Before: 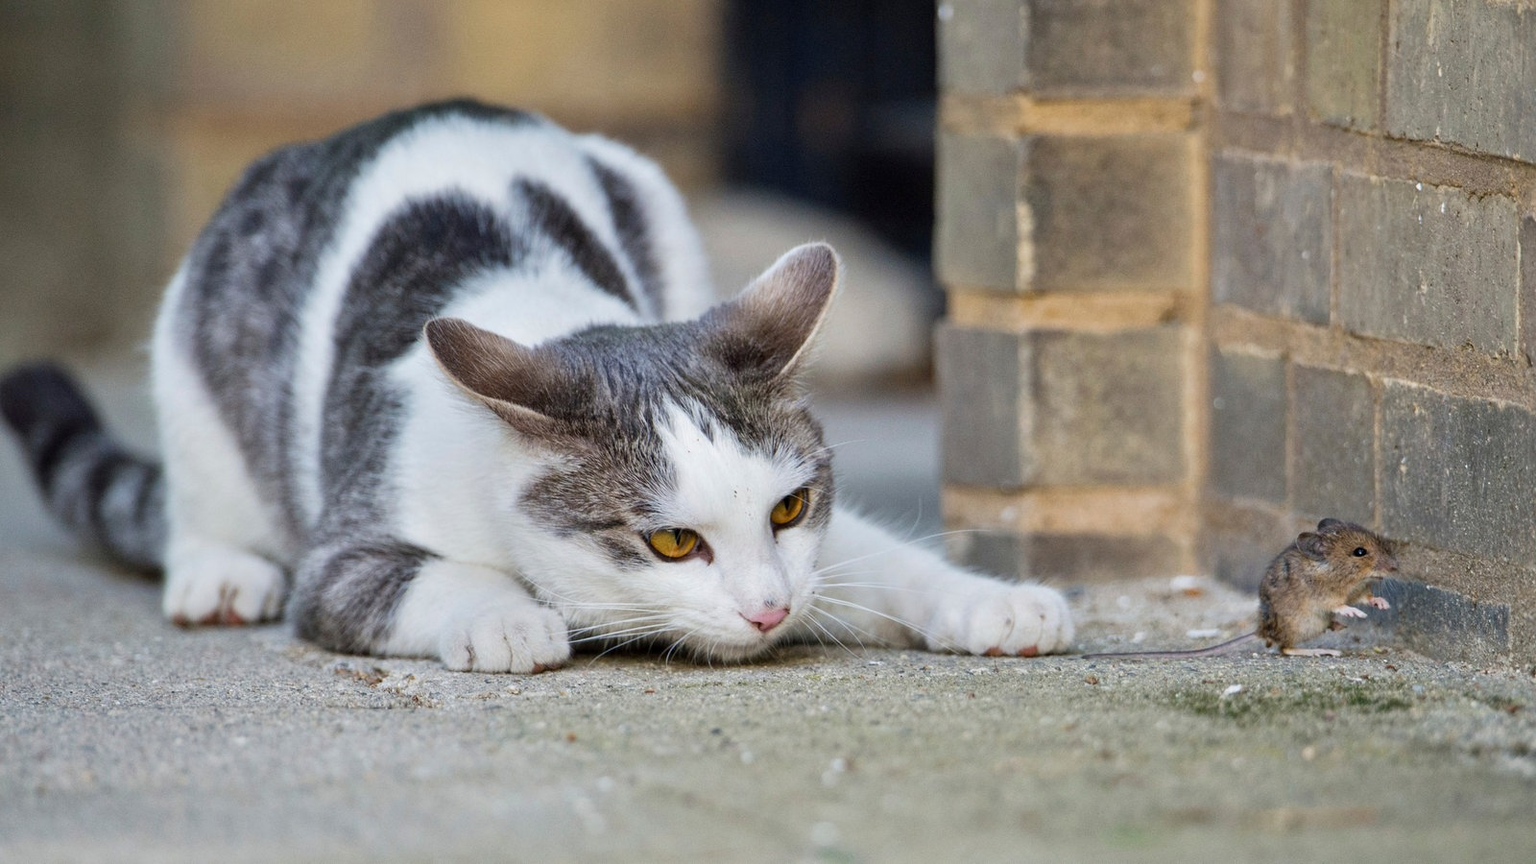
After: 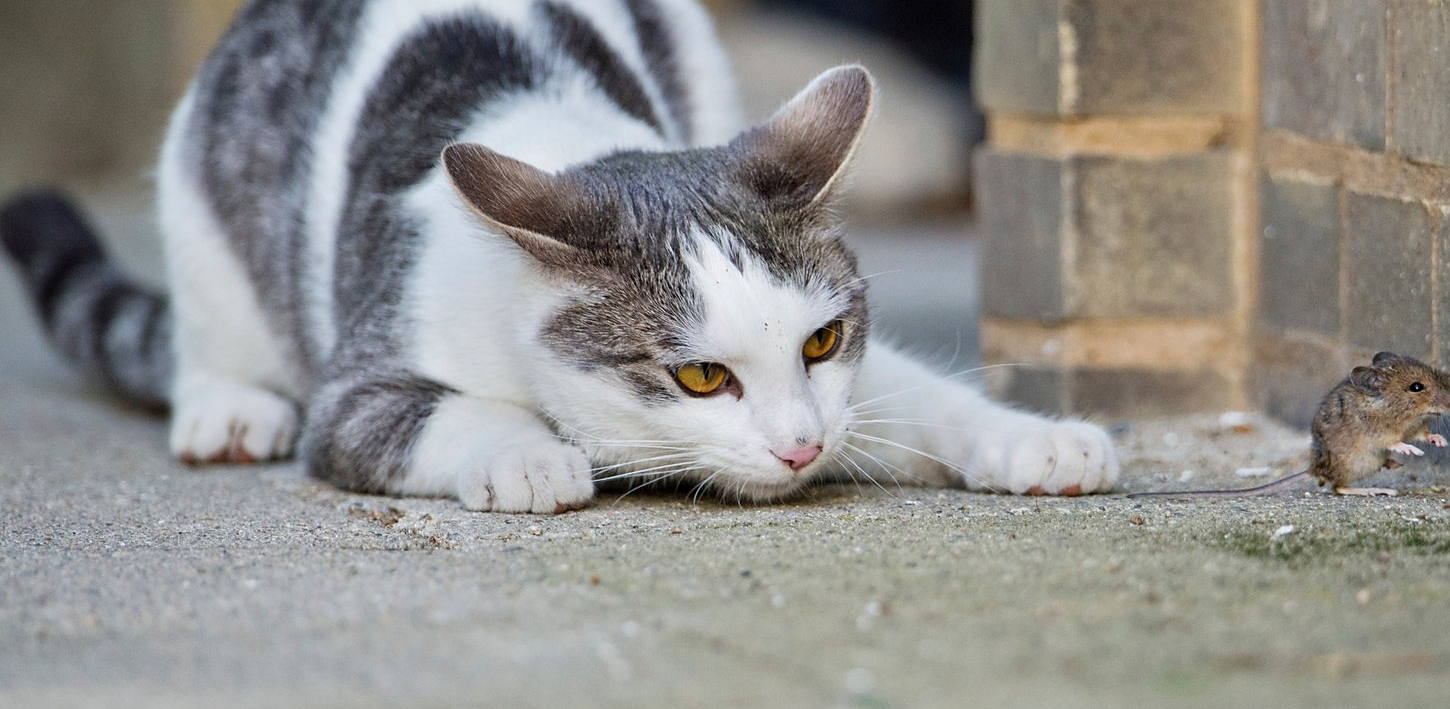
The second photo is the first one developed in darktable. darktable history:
sharpen: radius 1.854, amount 0.398, threshold 1.724
crop: top 20.978%, right 9.323%, bottom 0.24%
